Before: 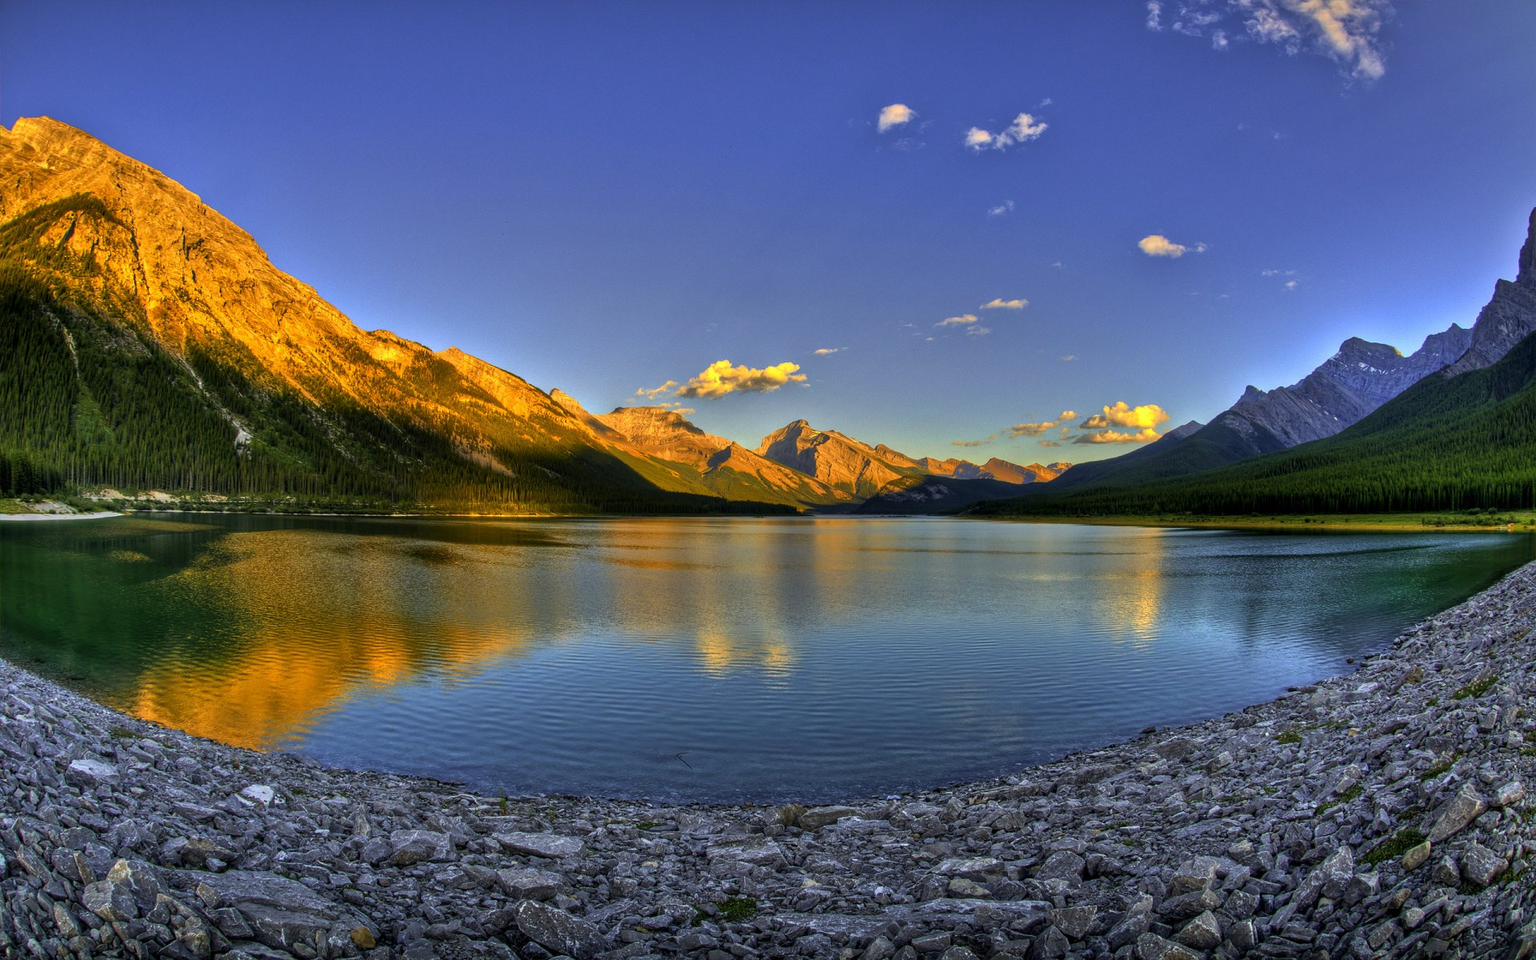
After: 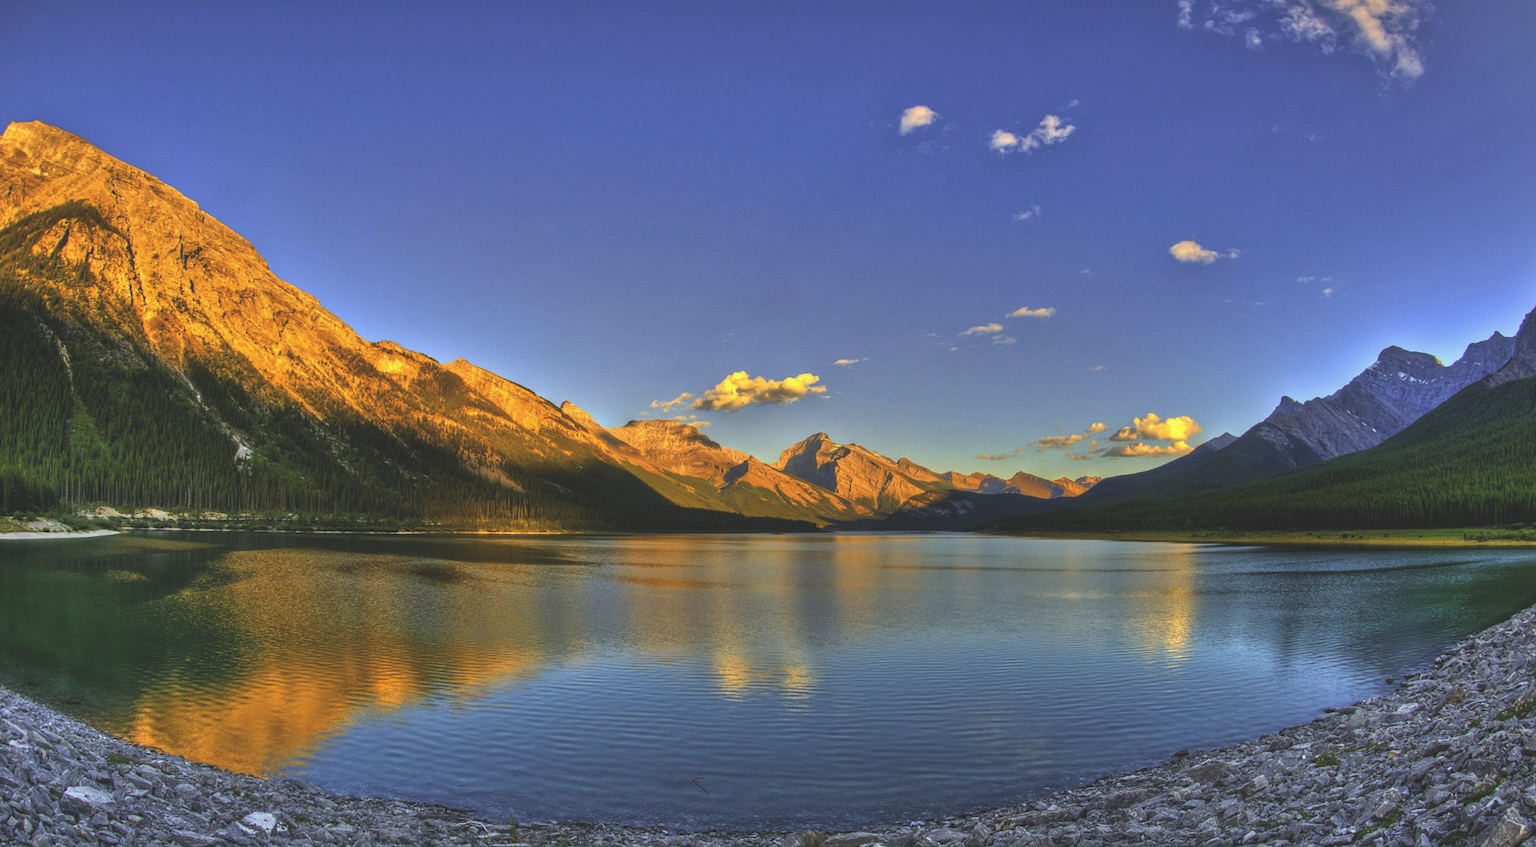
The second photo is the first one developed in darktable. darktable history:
crop and rotate: angle 0.149°, left 0.359%, right 2.579%, bottom 14.29%
shadows and highlights: shadows 0.22, highlights 39.38
exposure: black level correction -0.025, exposure -0.119 EV, compensate exposure bias true, compensate highlight preservation false
